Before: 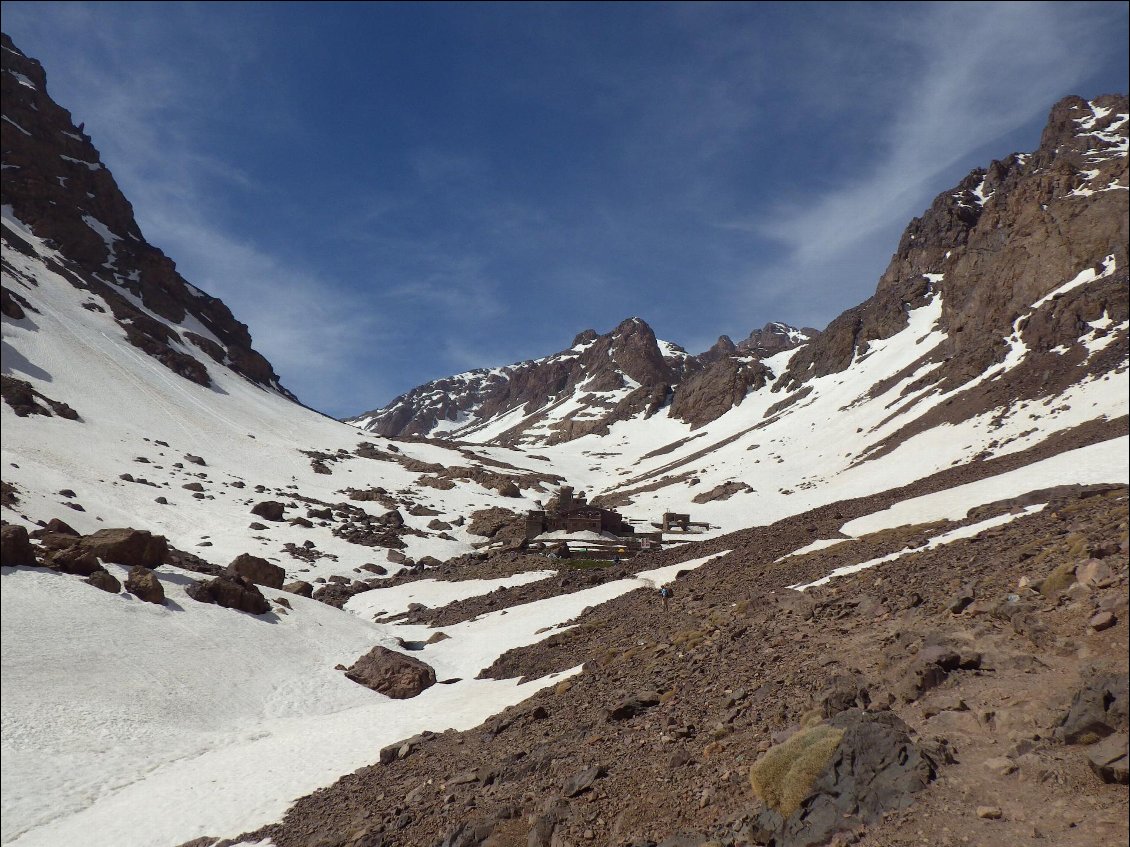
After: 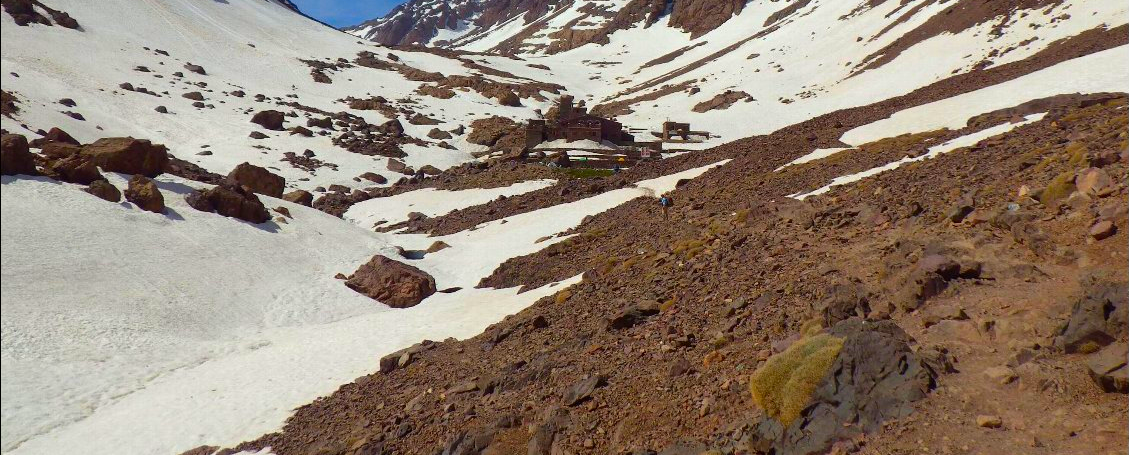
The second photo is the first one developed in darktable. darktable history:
crop and rotate: top 46.208%, right 0.045%
color correction: highlights b* 0.061, saturation 1.78
